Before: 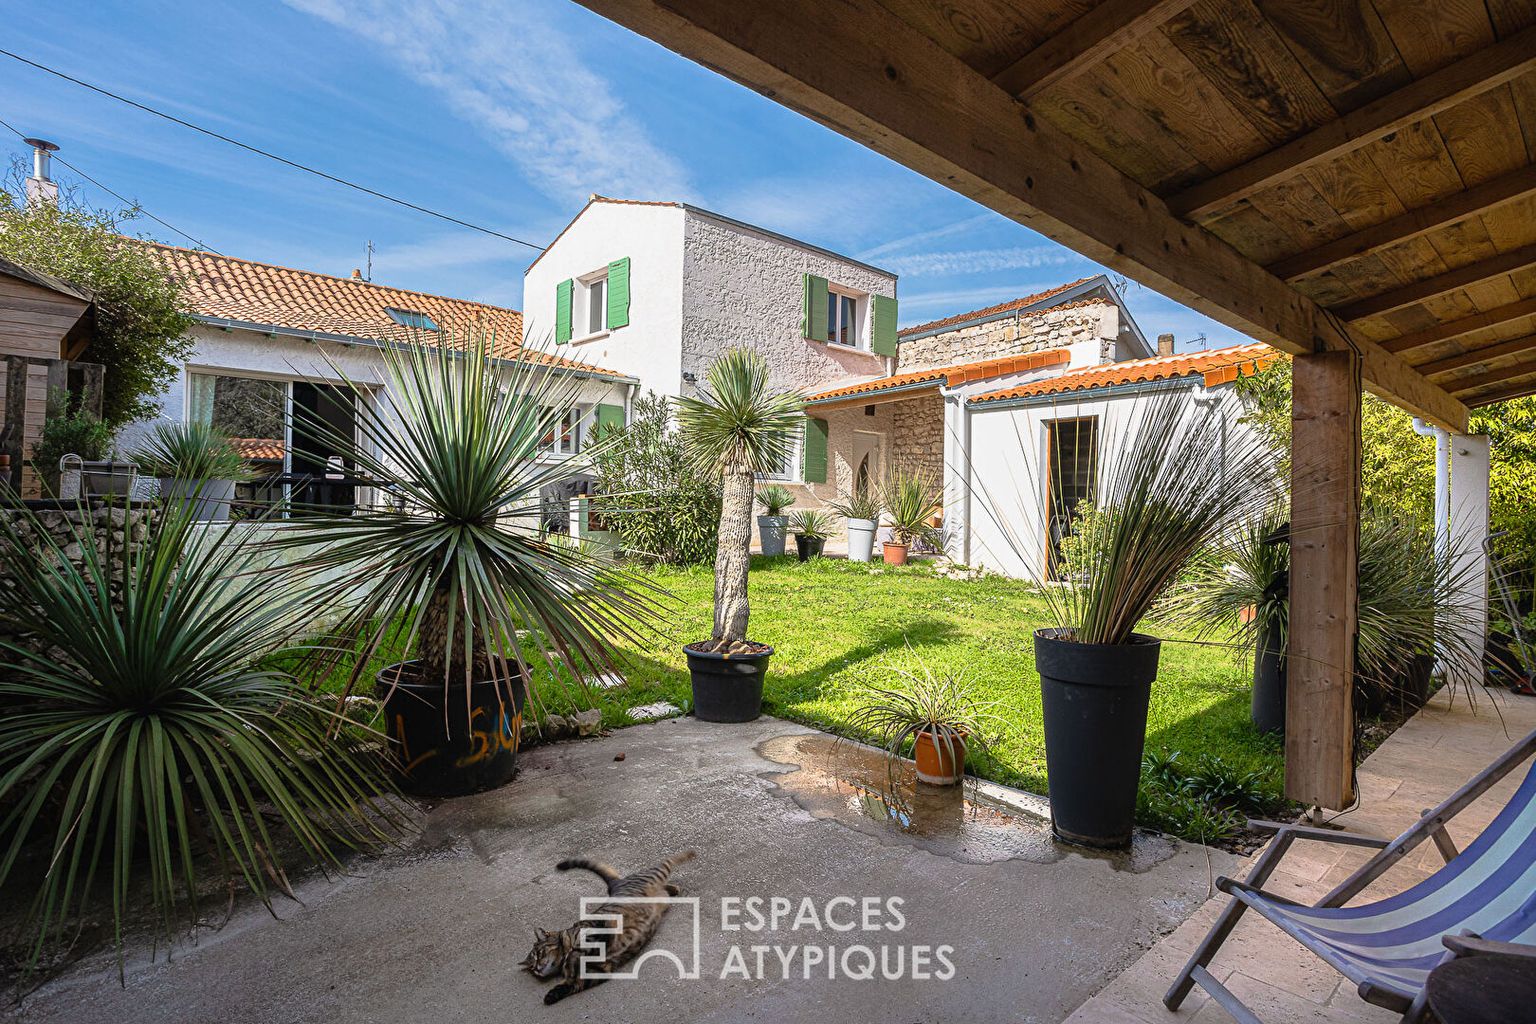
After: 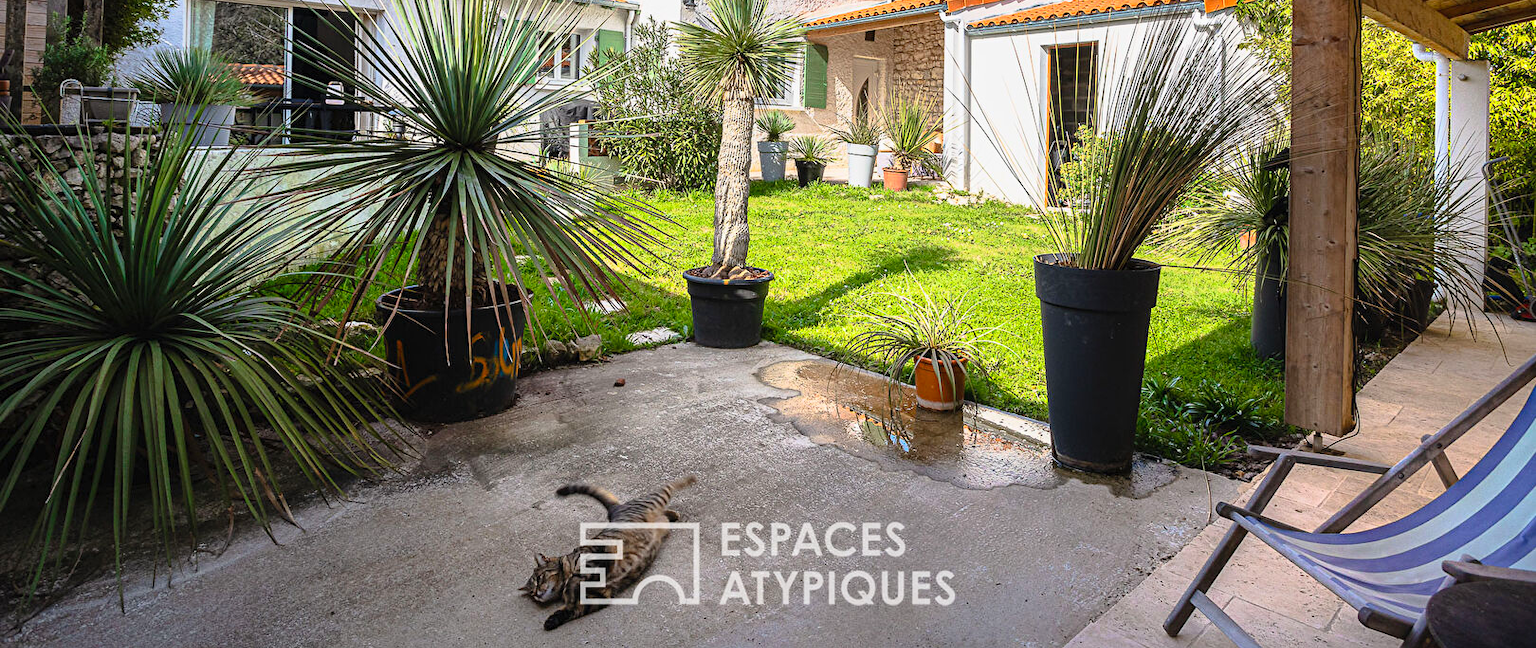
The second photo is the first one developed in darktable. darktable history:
contrast brightness saturation: contrast 0.2, brightness 0.165, saturation 0.216
exposure: black level correction 0.001, exposure -0.125 EV, compensate exposure bias true, compensate highlight preservation false
levels: white 99.98%
crop and rotate: top 36.639%
